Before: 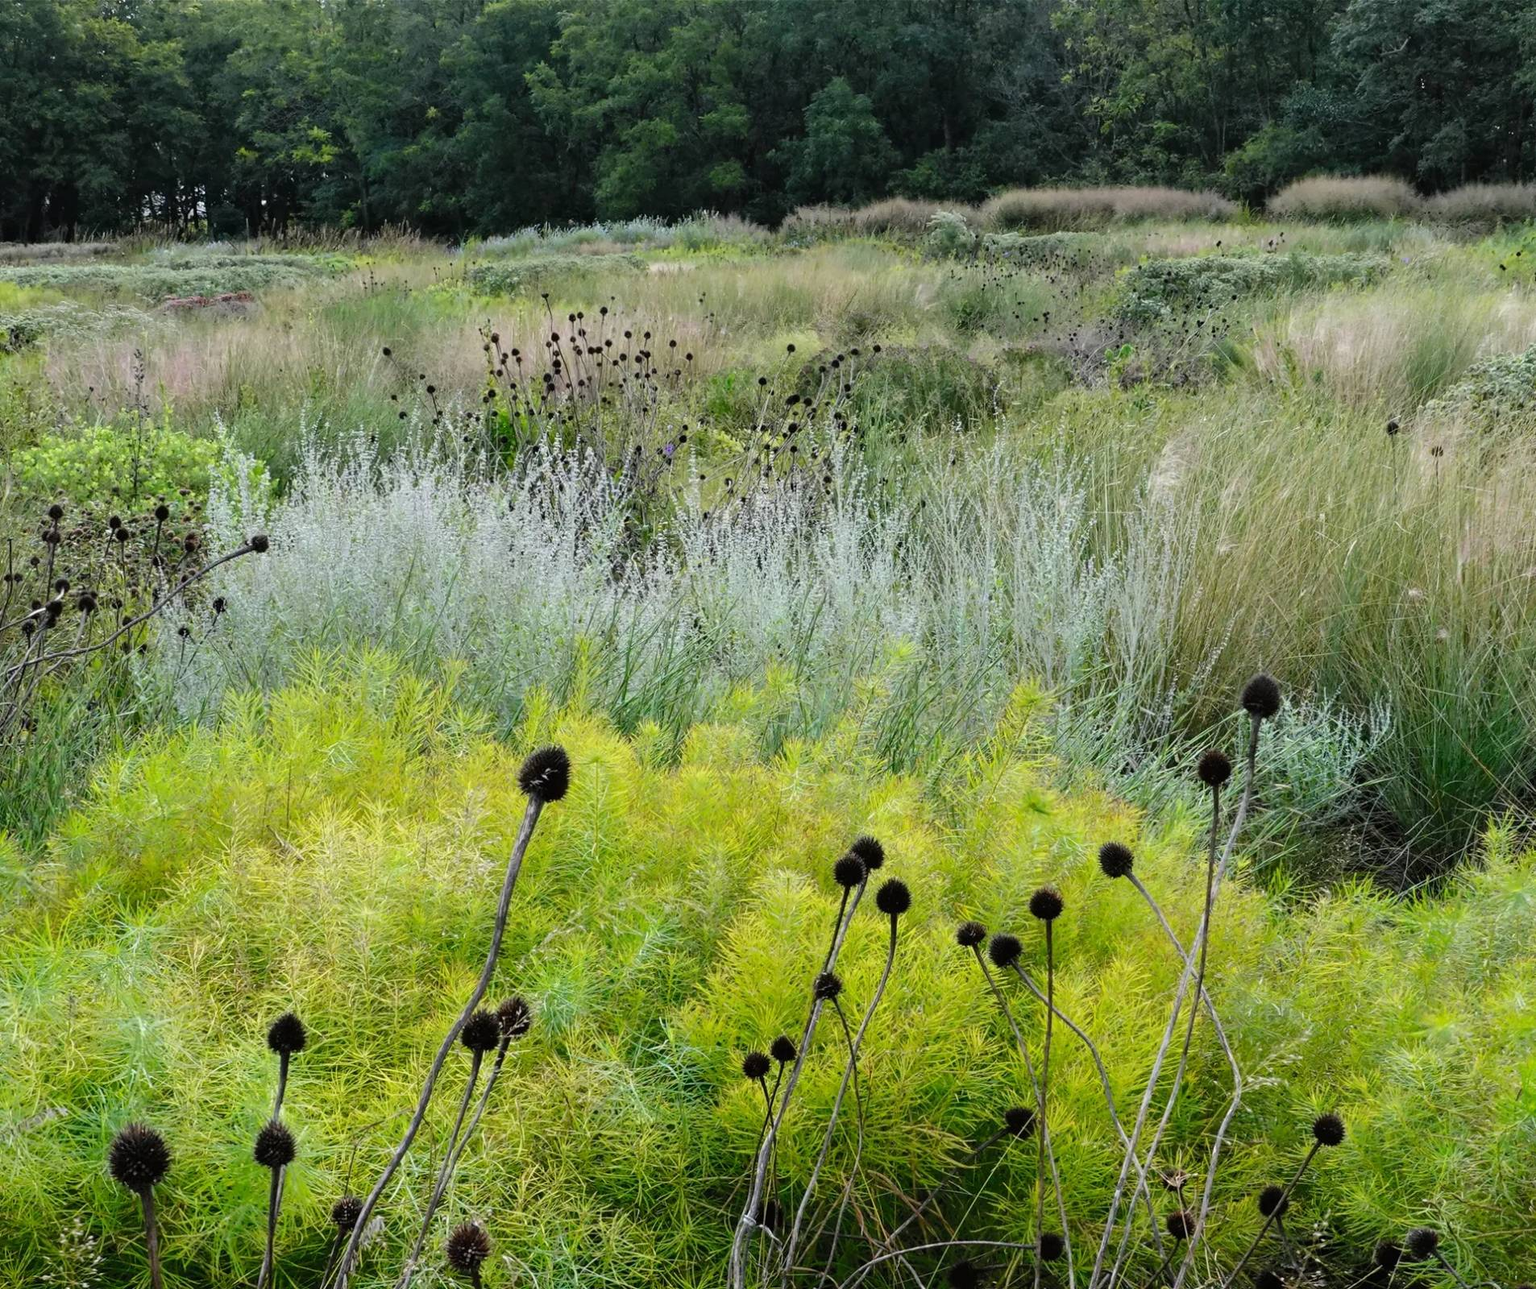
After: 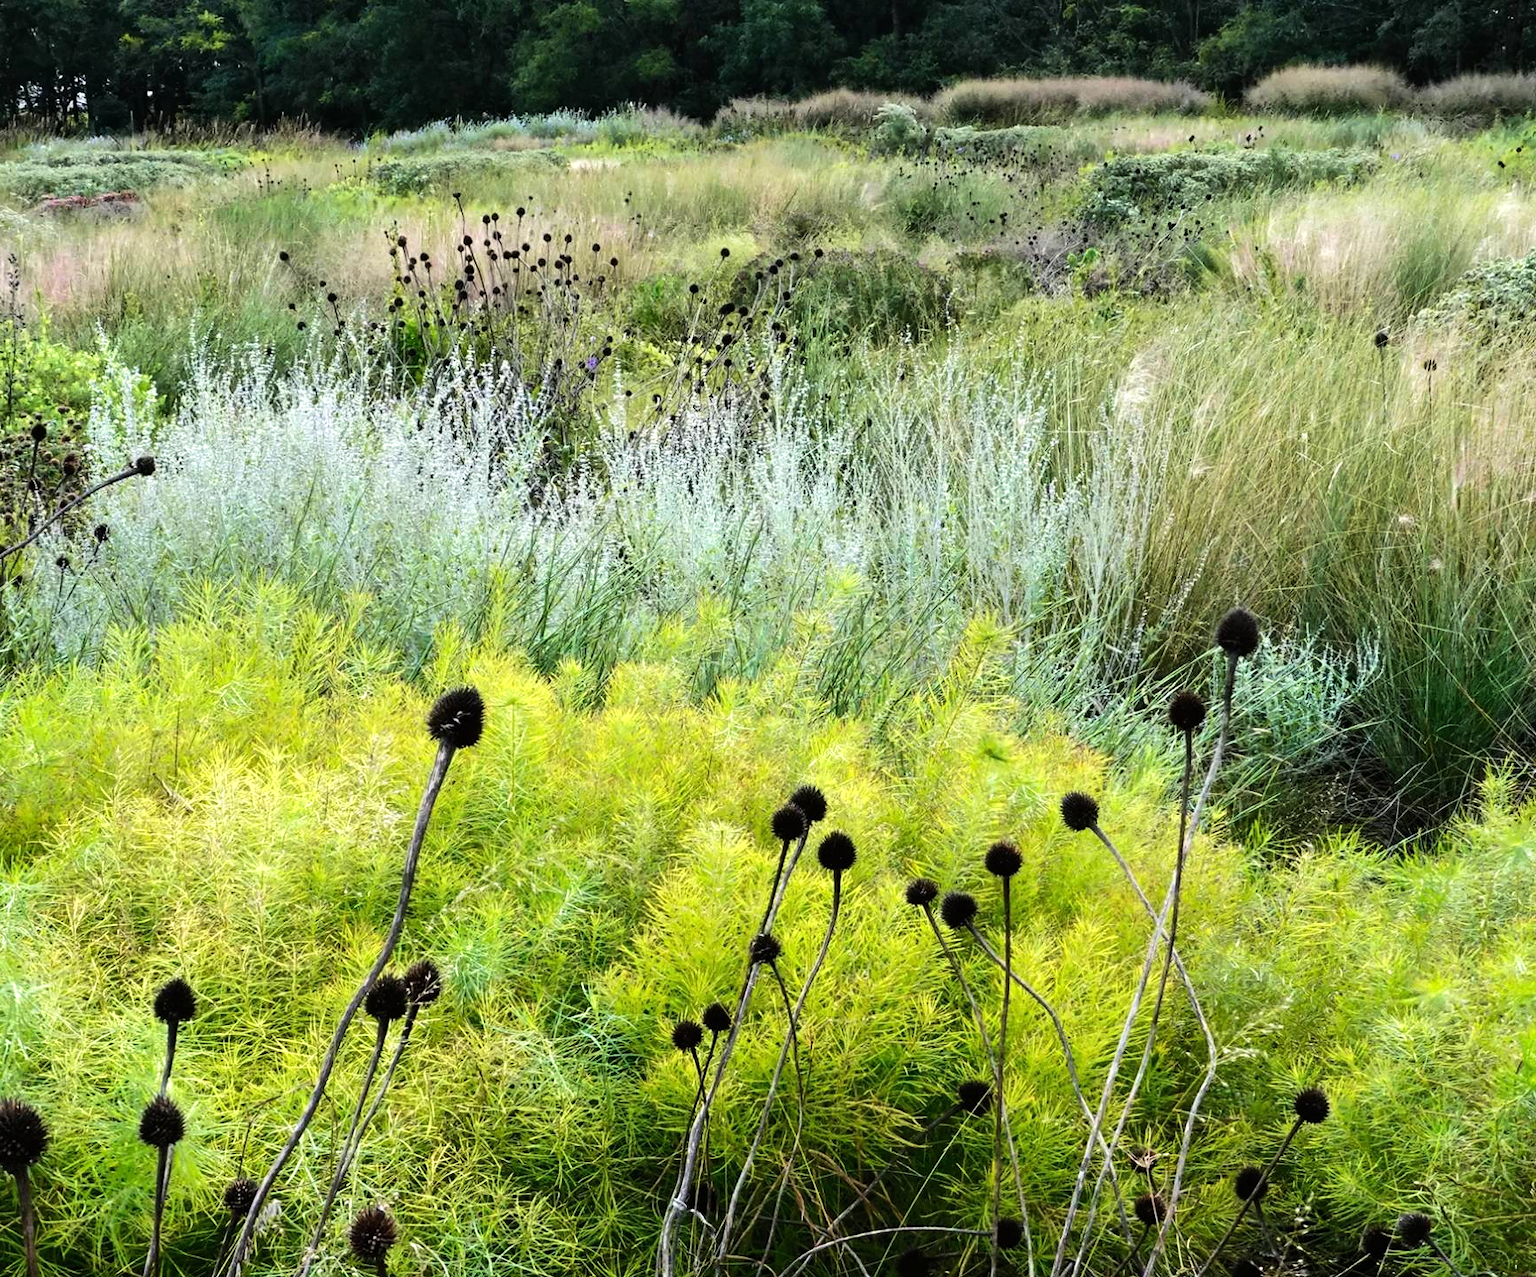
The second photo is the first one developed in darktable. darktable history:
crop and rotate: left 8.342%, top 9.18%
tone equalizer: -8 EV -0.788 EV, -7 EV -0.726 EV, -6 EV -0.577 EV, -5 EV -0.402 EV, -3 EV 0.403 EV, -2 EV 0.6 EV, -1 EV 0.686 EV, +0 EV 0.766 EV, edges refinement/feathering 500, mask exposure compensation -1.57 EV, preserve details no
velvia: on, module defaults
